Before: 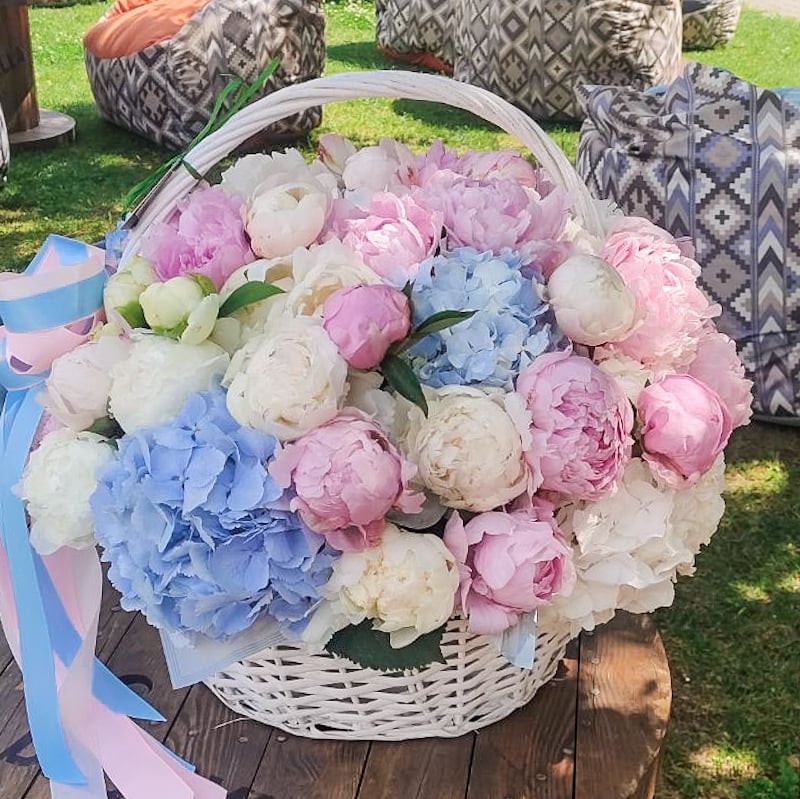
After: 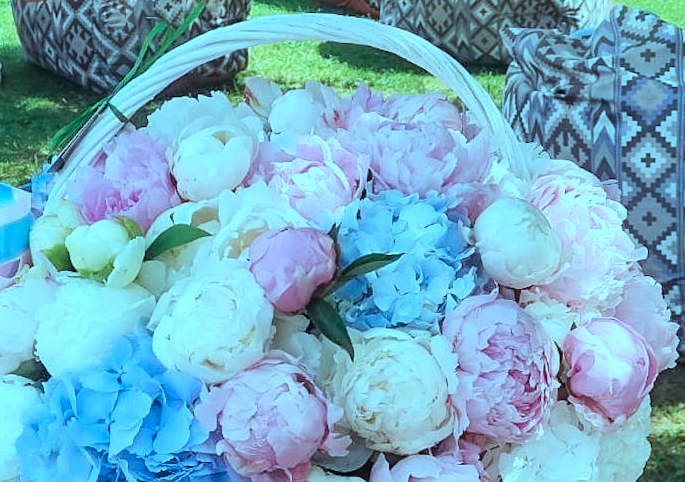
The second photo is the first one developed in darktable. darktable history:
crop and rotate: left 9.345%, top 7.22%, right 4.982%, bottom 32.331%
color balance: mode lift, gamma, gain (sRGB), lift [0.997, 0.979, 1.021, 1.011], gamma [1, 1.084, 0.916, 0.998], gain [1, 0.87, 1.13, 1.101], contrast 4.55%, contrast fulcrum 38.24%, output saturation 104.09%
color correction: highlights a* -9.35, highlights b* -23.15
